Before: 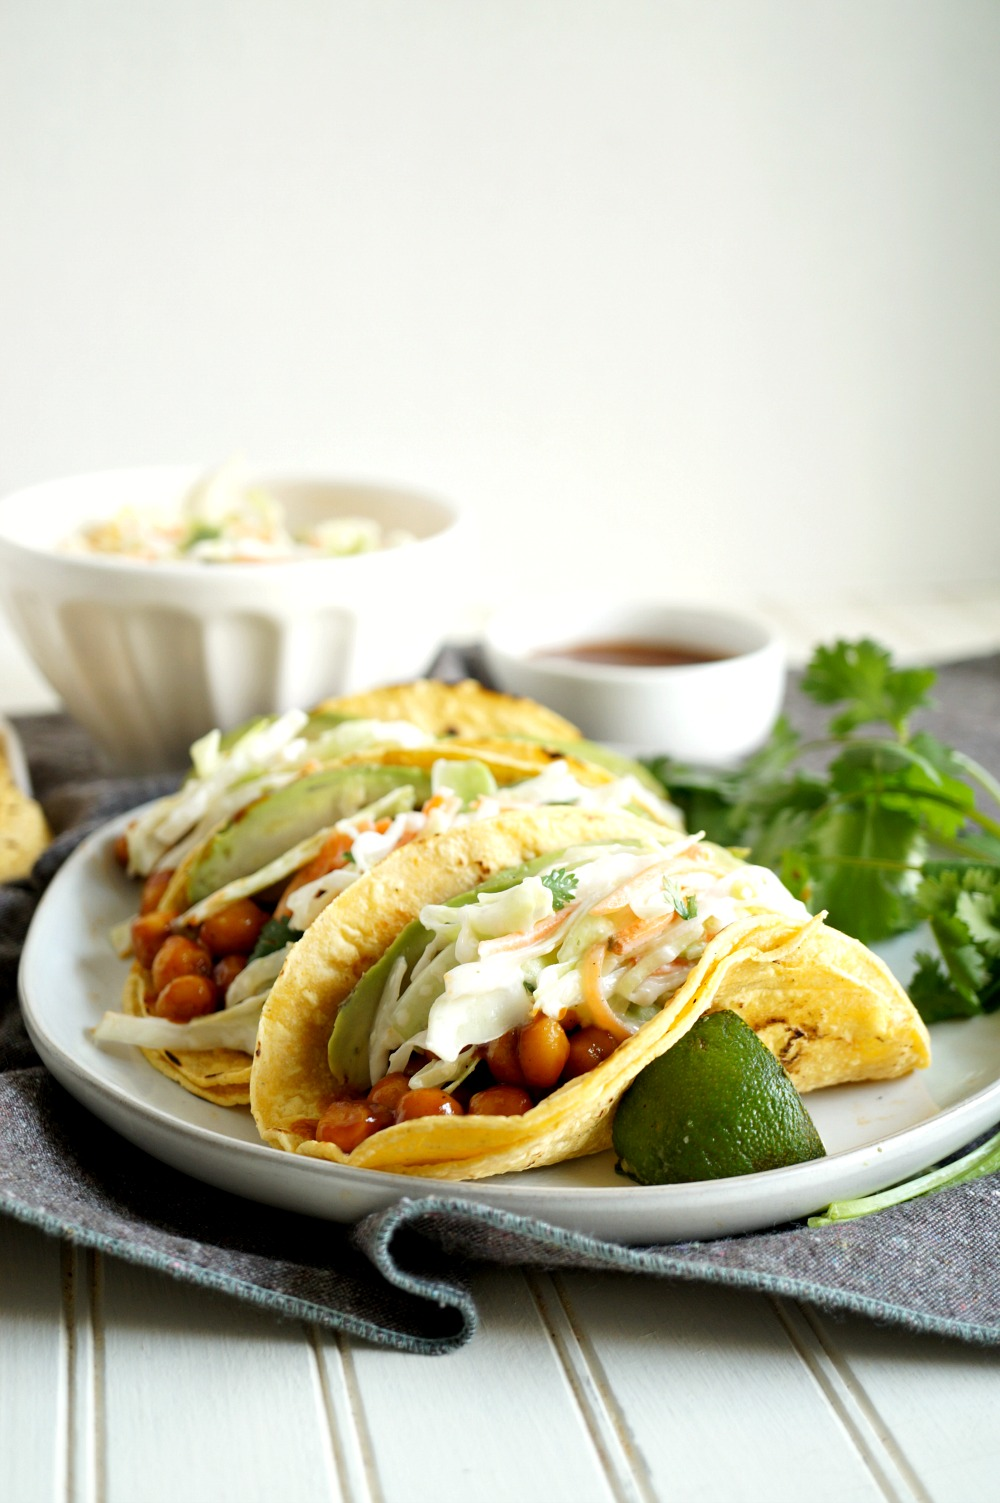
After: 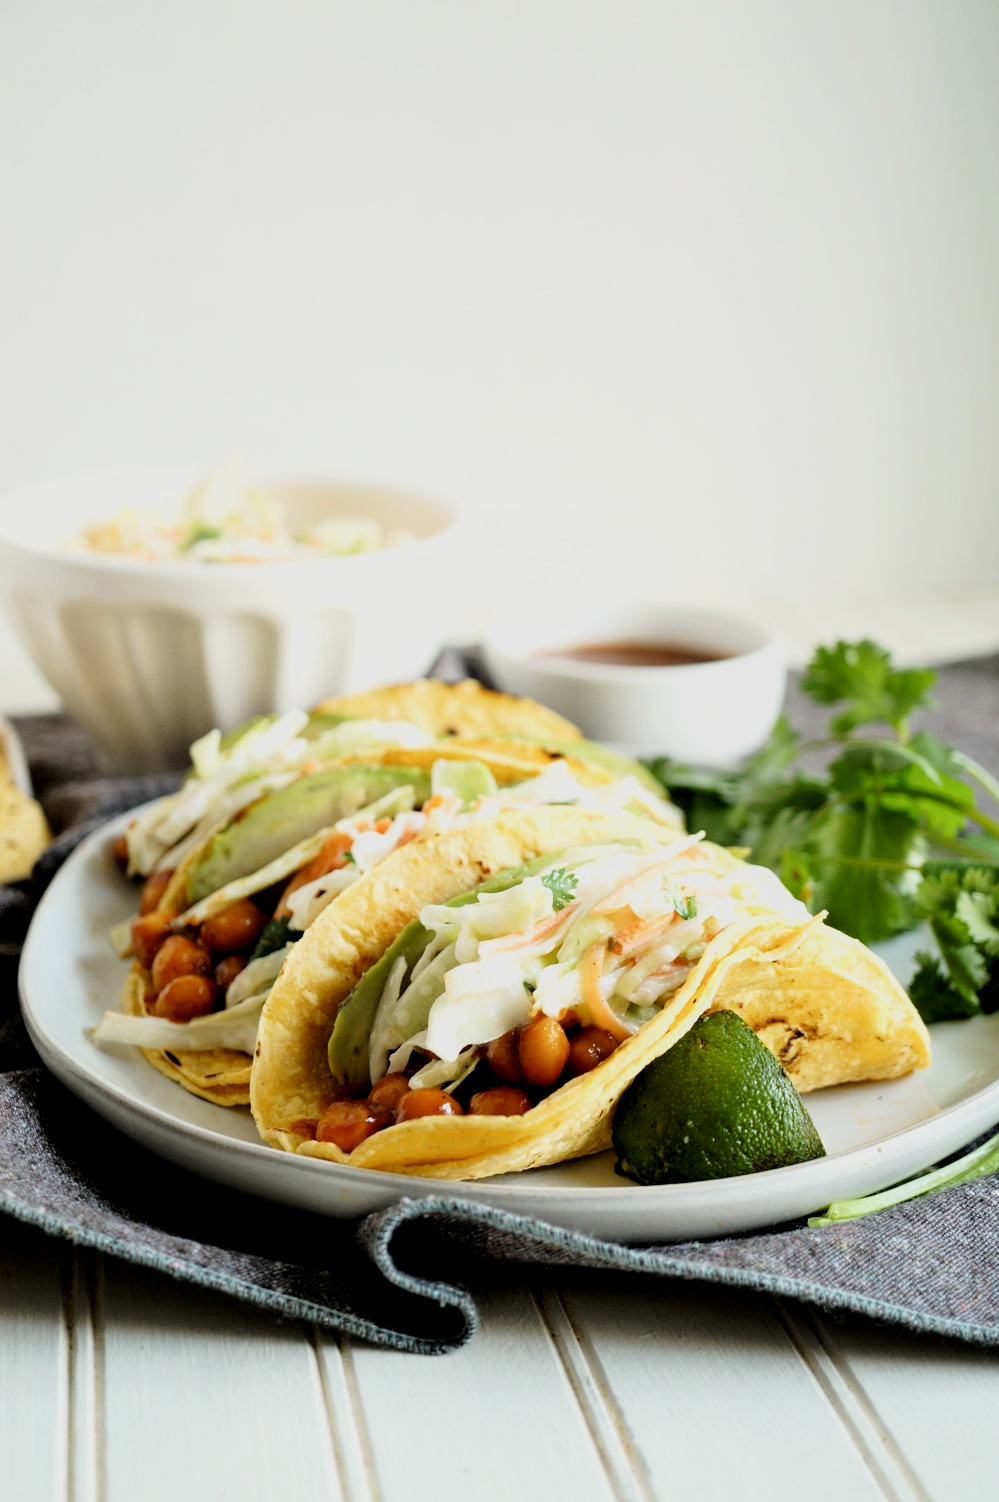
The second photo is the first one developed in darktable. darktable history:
local contrast: highlights 100%, shadows 100%, detail 120%, midtone range 0.2
shadows and highlights: shadows -30, highlights 30
filmic rgb: black relative exposure -7.75 EV, white relative exposure 4.4 EV, threshold 3 EV, hardness 3.76, latitude 50%, contrast 1.1, color science v5 (2021), contrast in shadows safe, contrast in highlights safe, enable highlight reconstruction true
